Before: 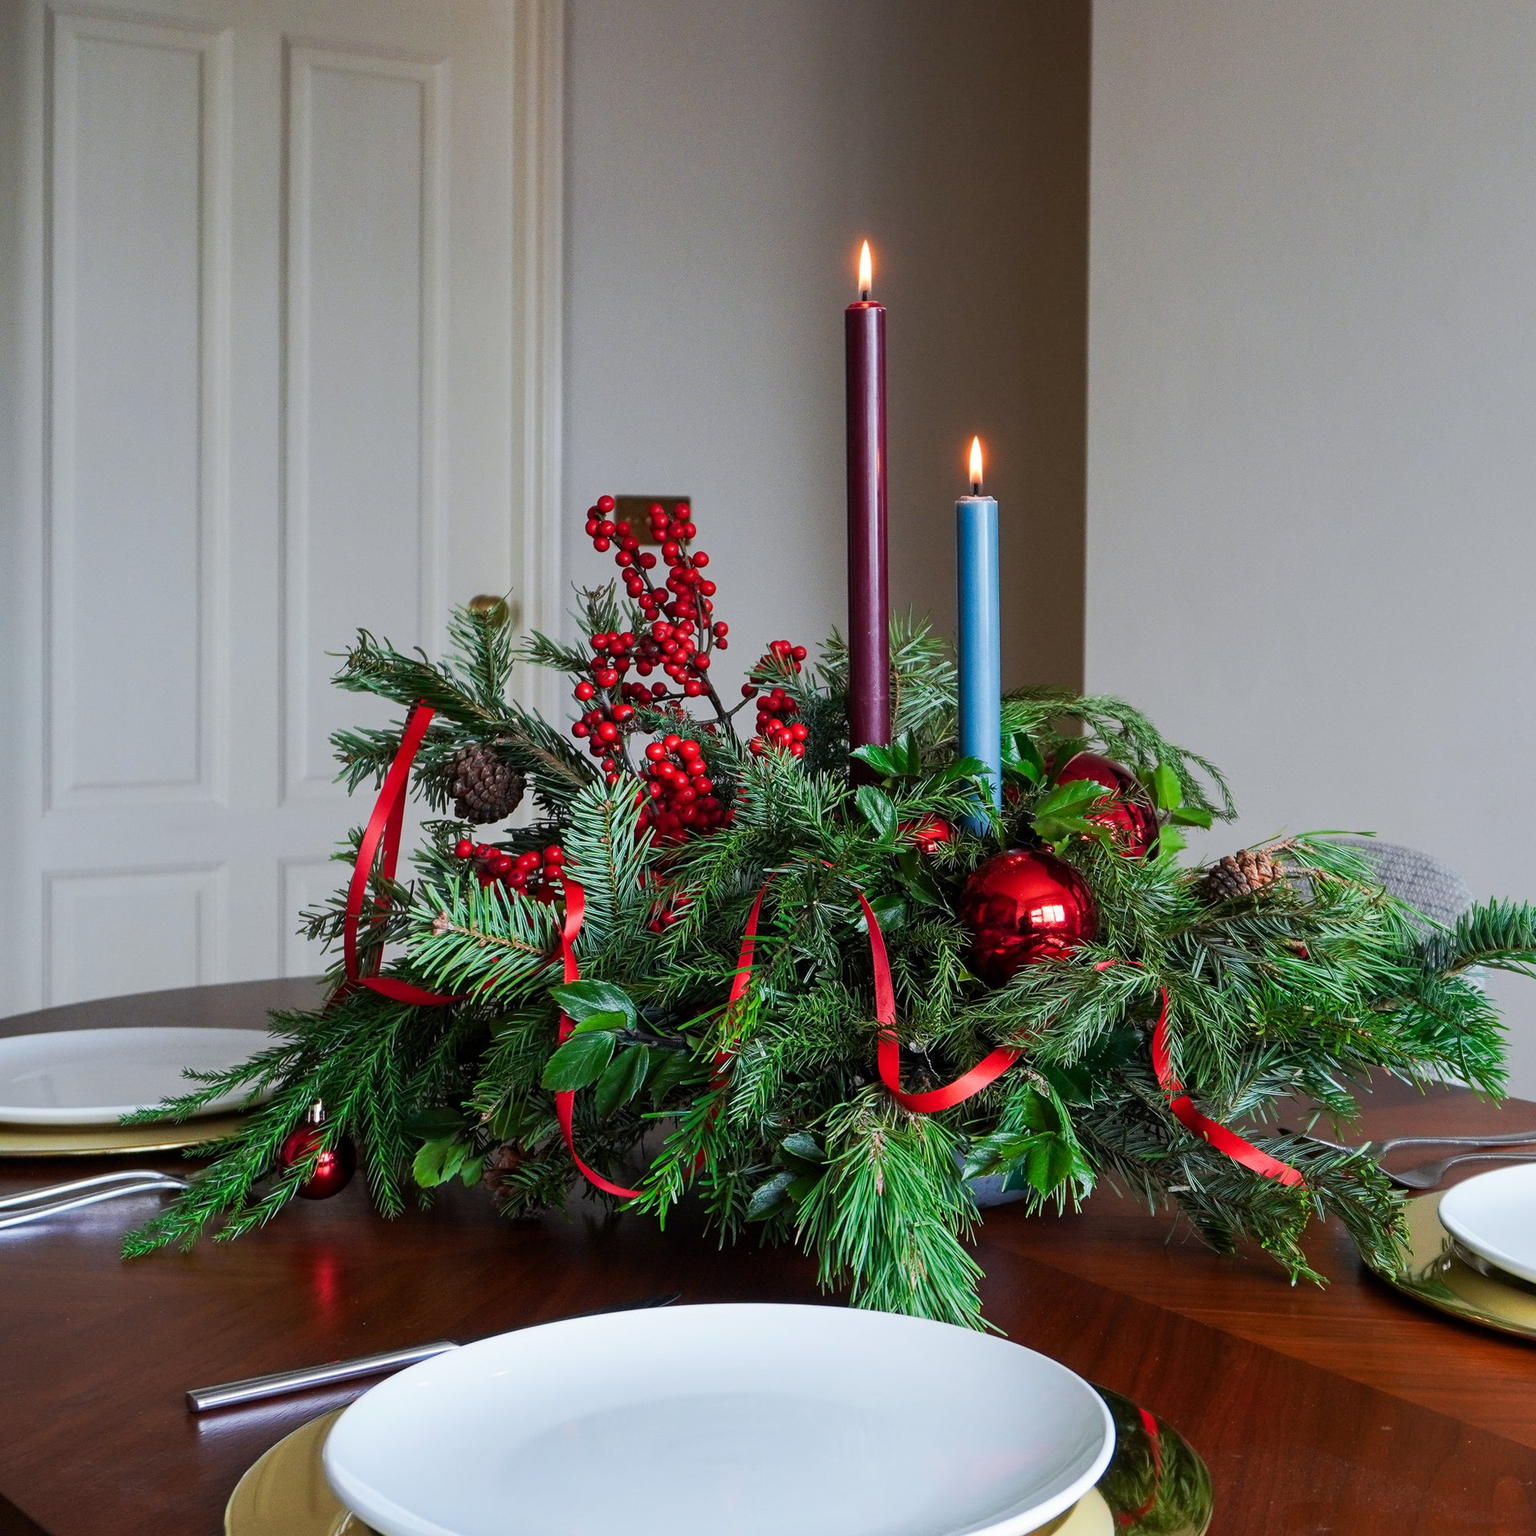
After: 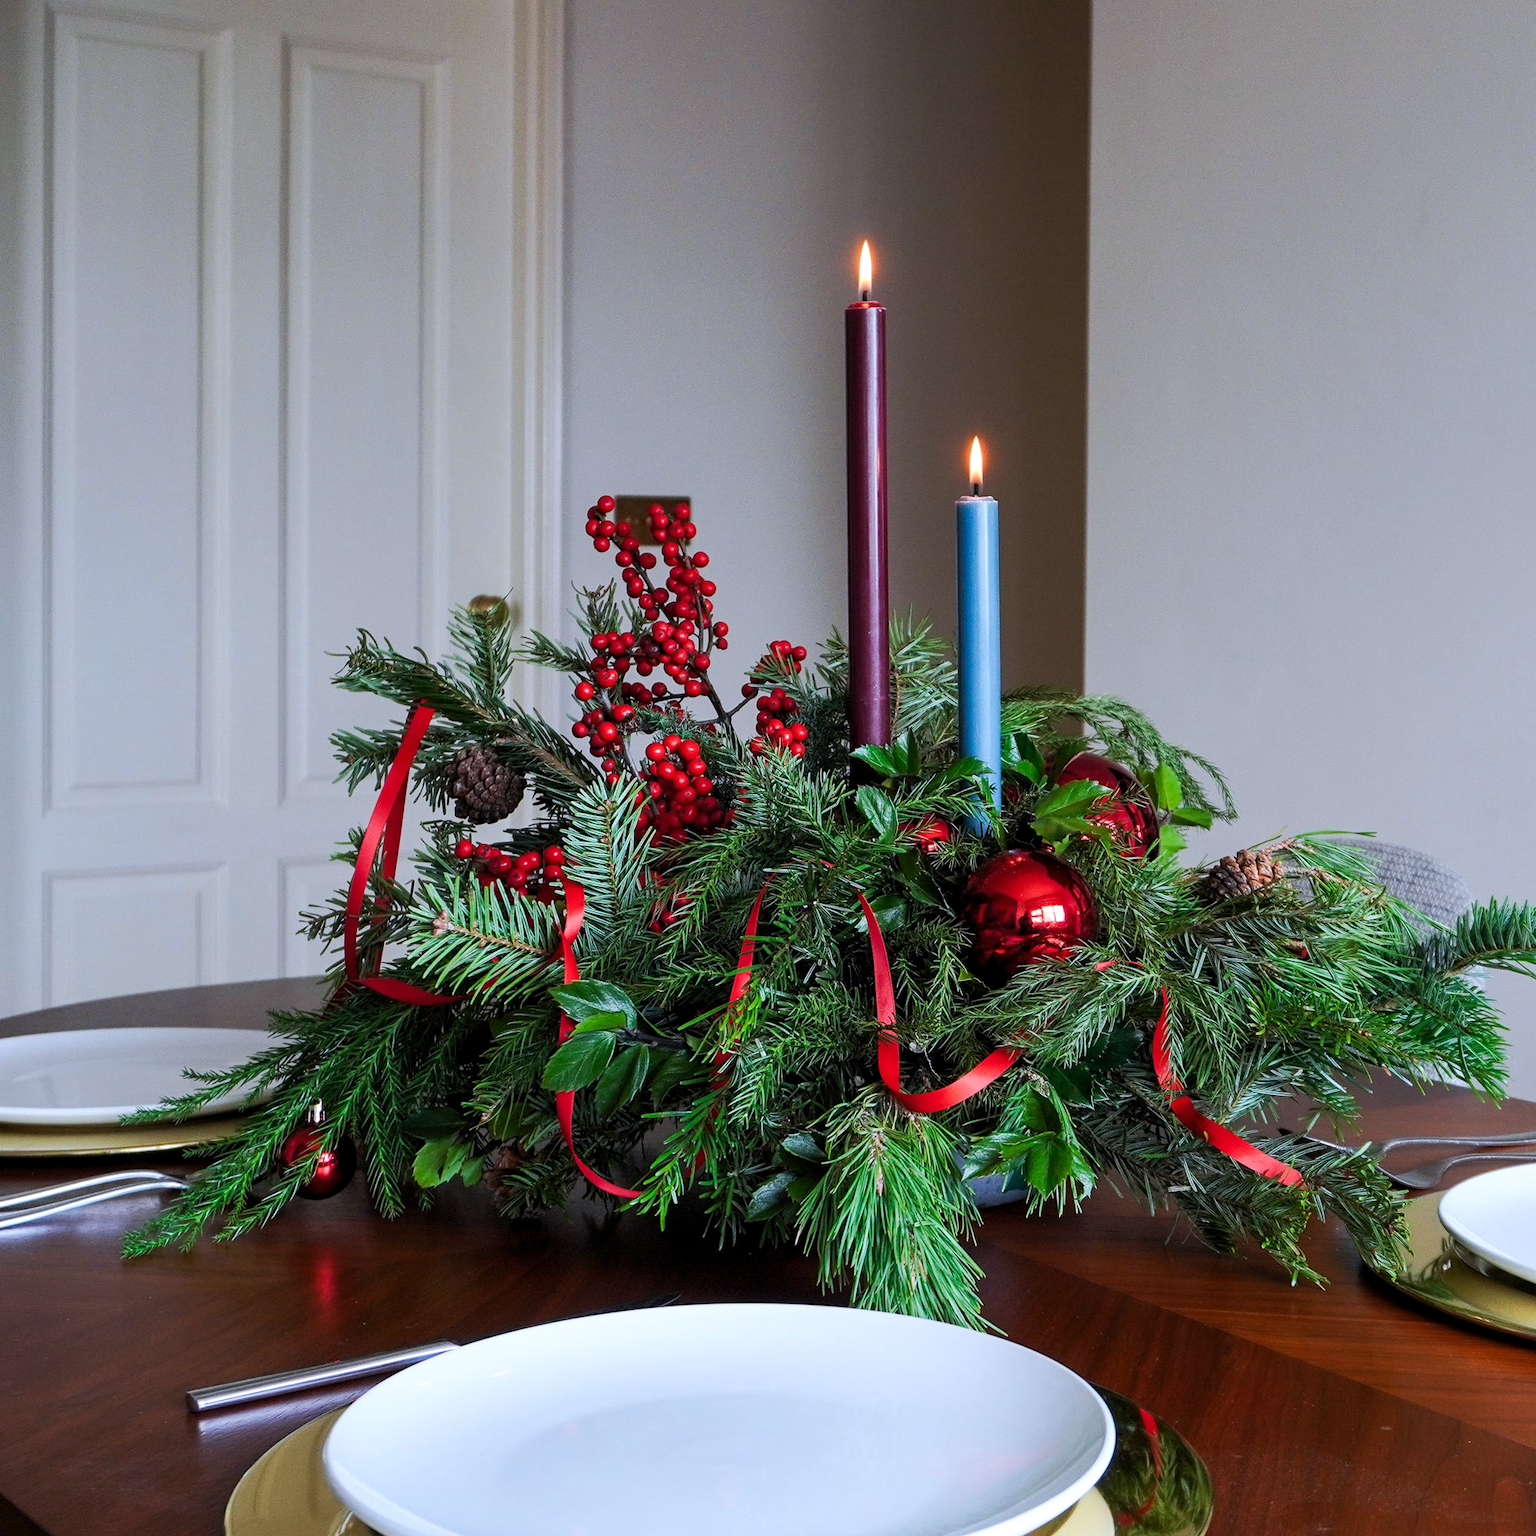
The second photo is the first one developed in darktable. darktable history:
levels: levels [0.016, 0.492, 0.969]
white balance: red 0.984, blue 1.059
